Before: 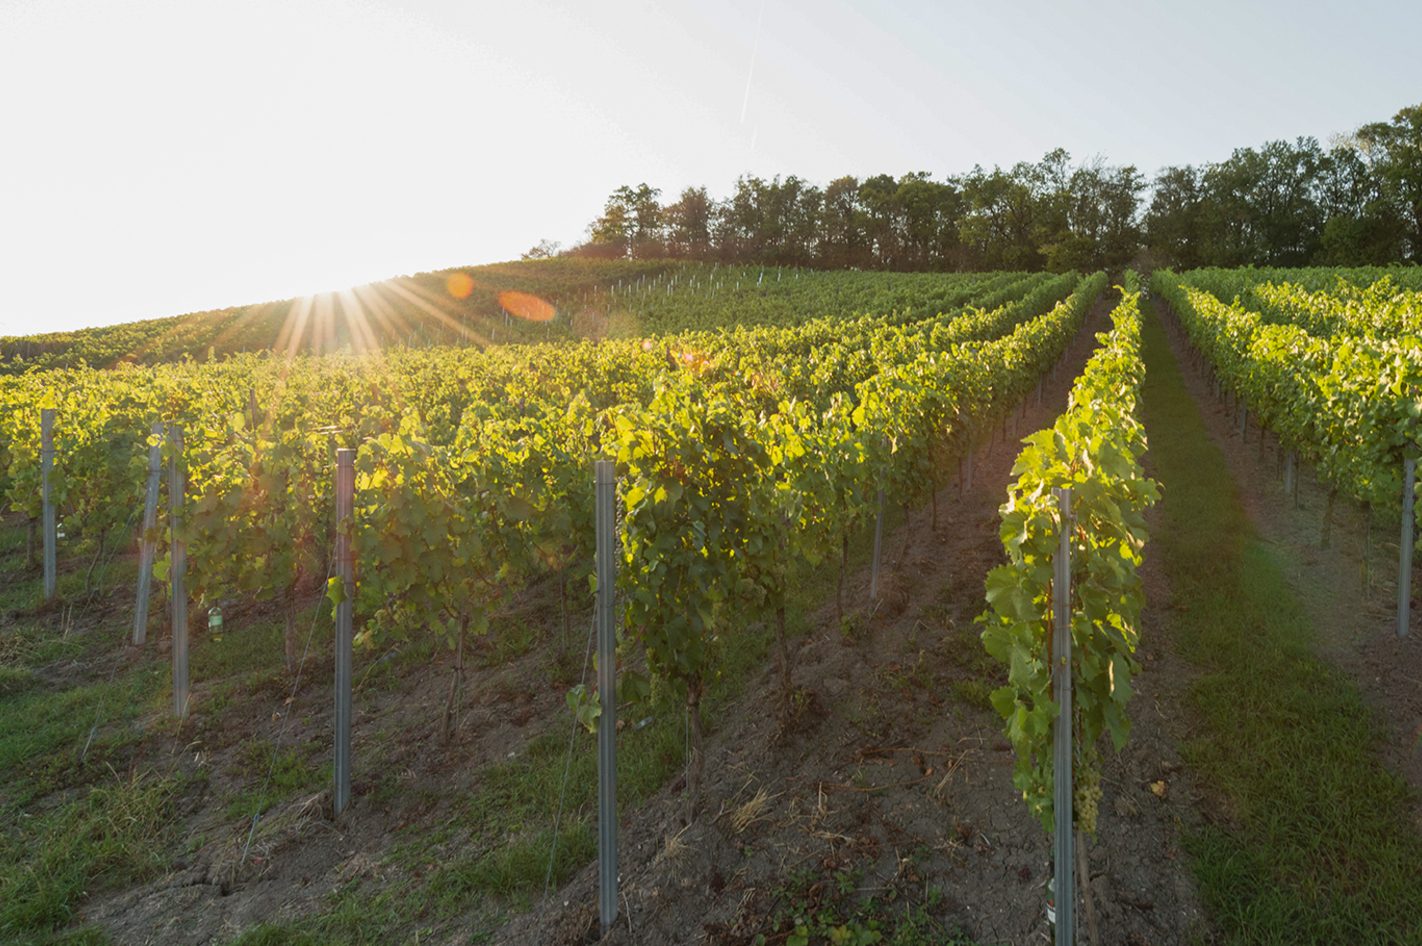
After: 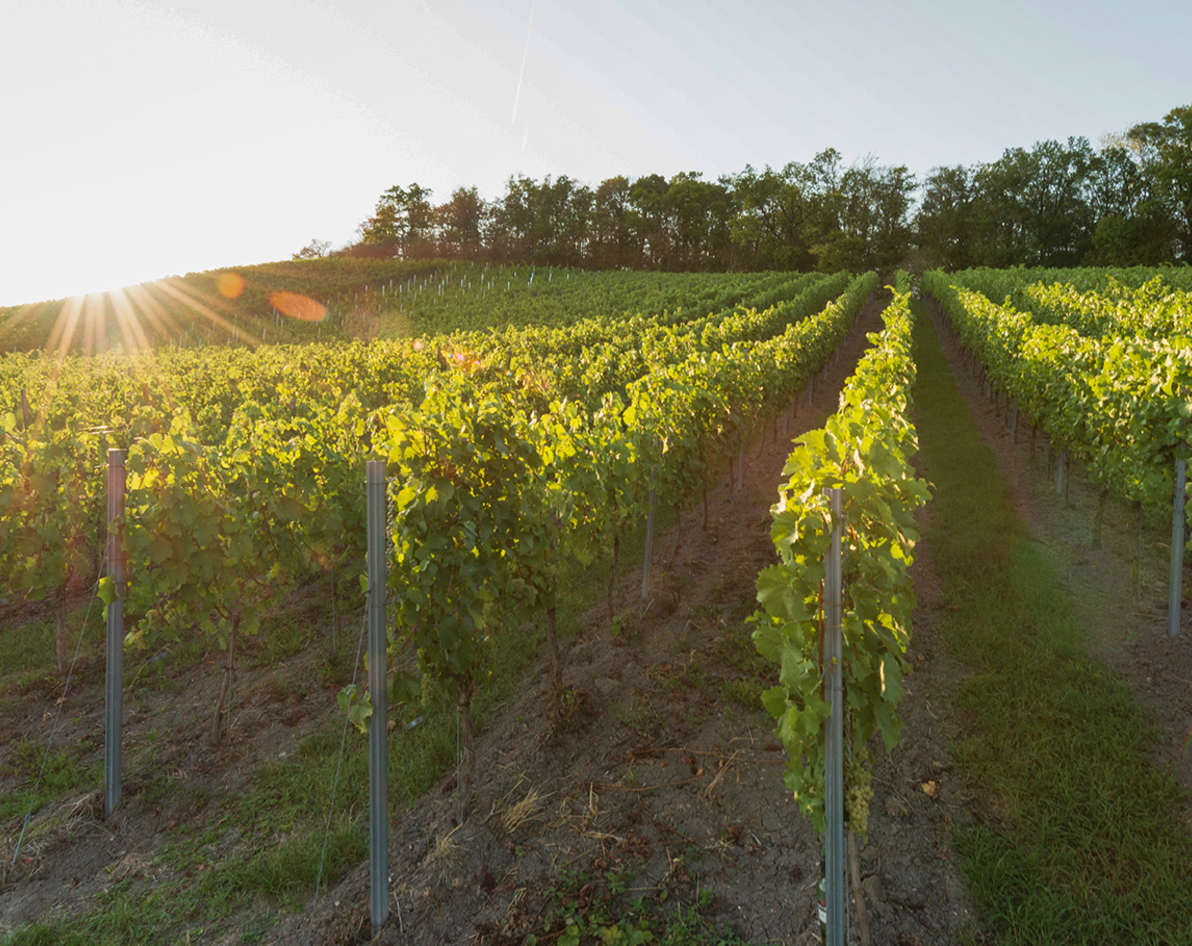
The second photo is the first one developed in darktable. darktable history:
crop: left 16.145%
velvia: on, module defaults
shadows and highlights: radius 337.17, shadows 29.01, soften with gaussian
